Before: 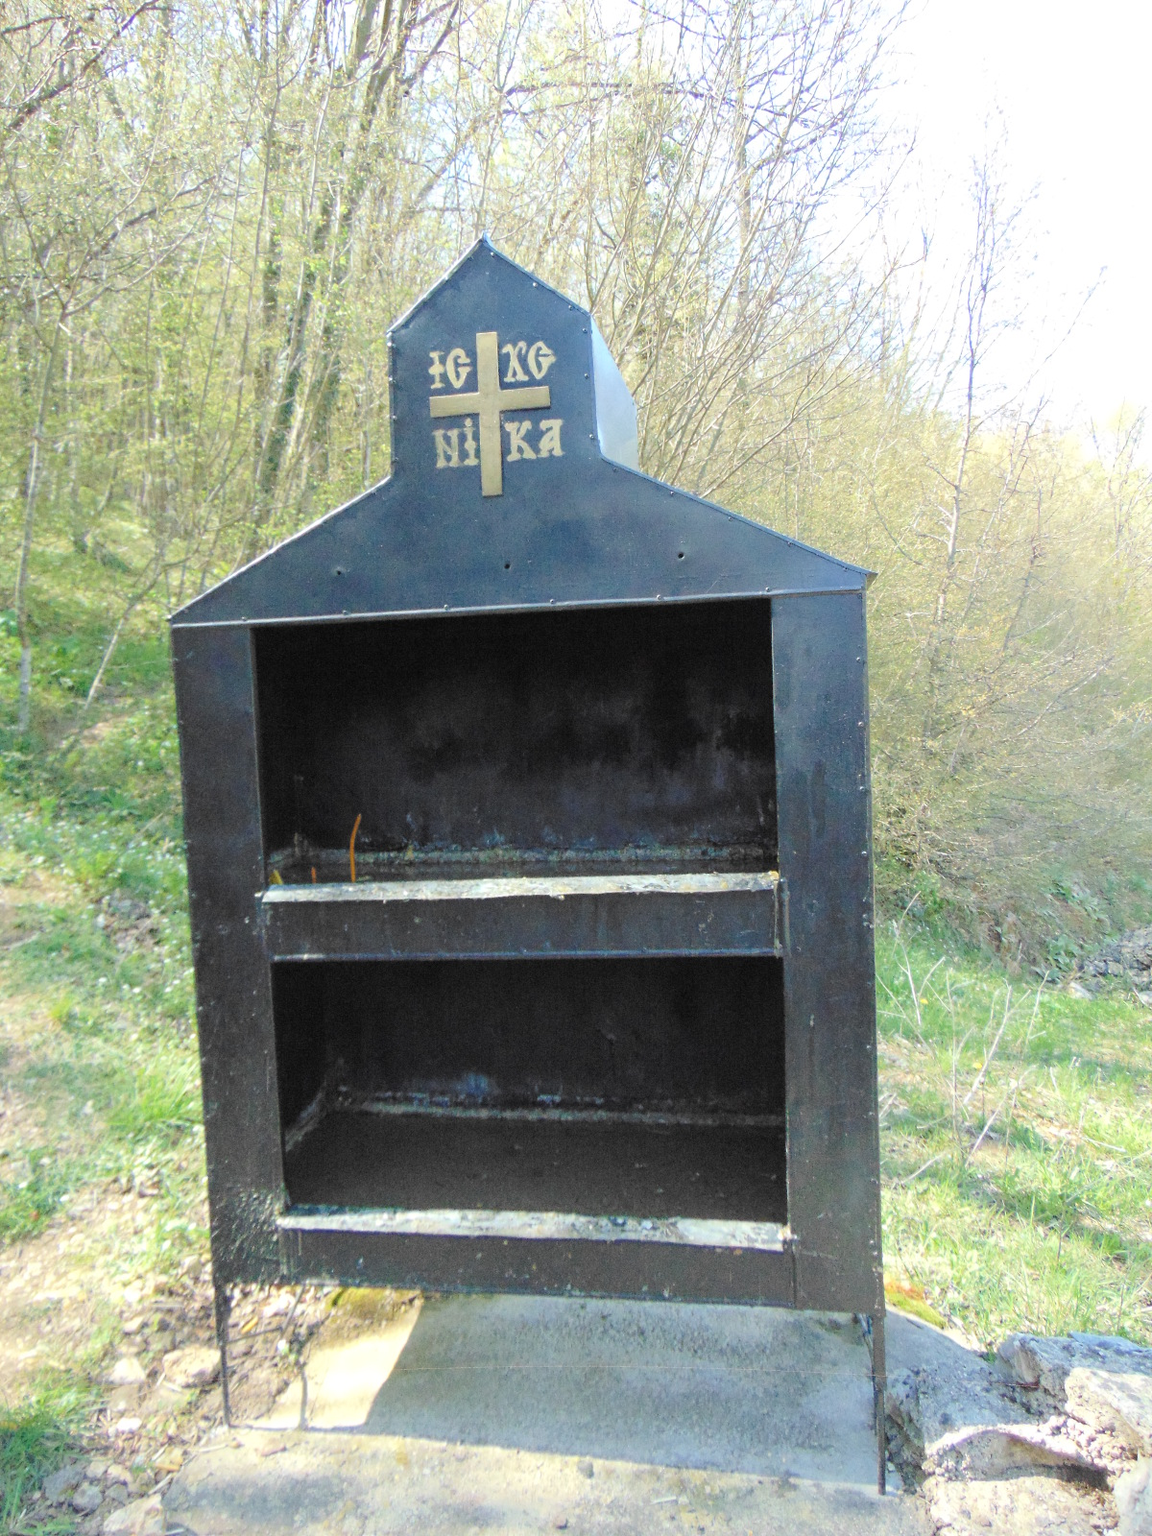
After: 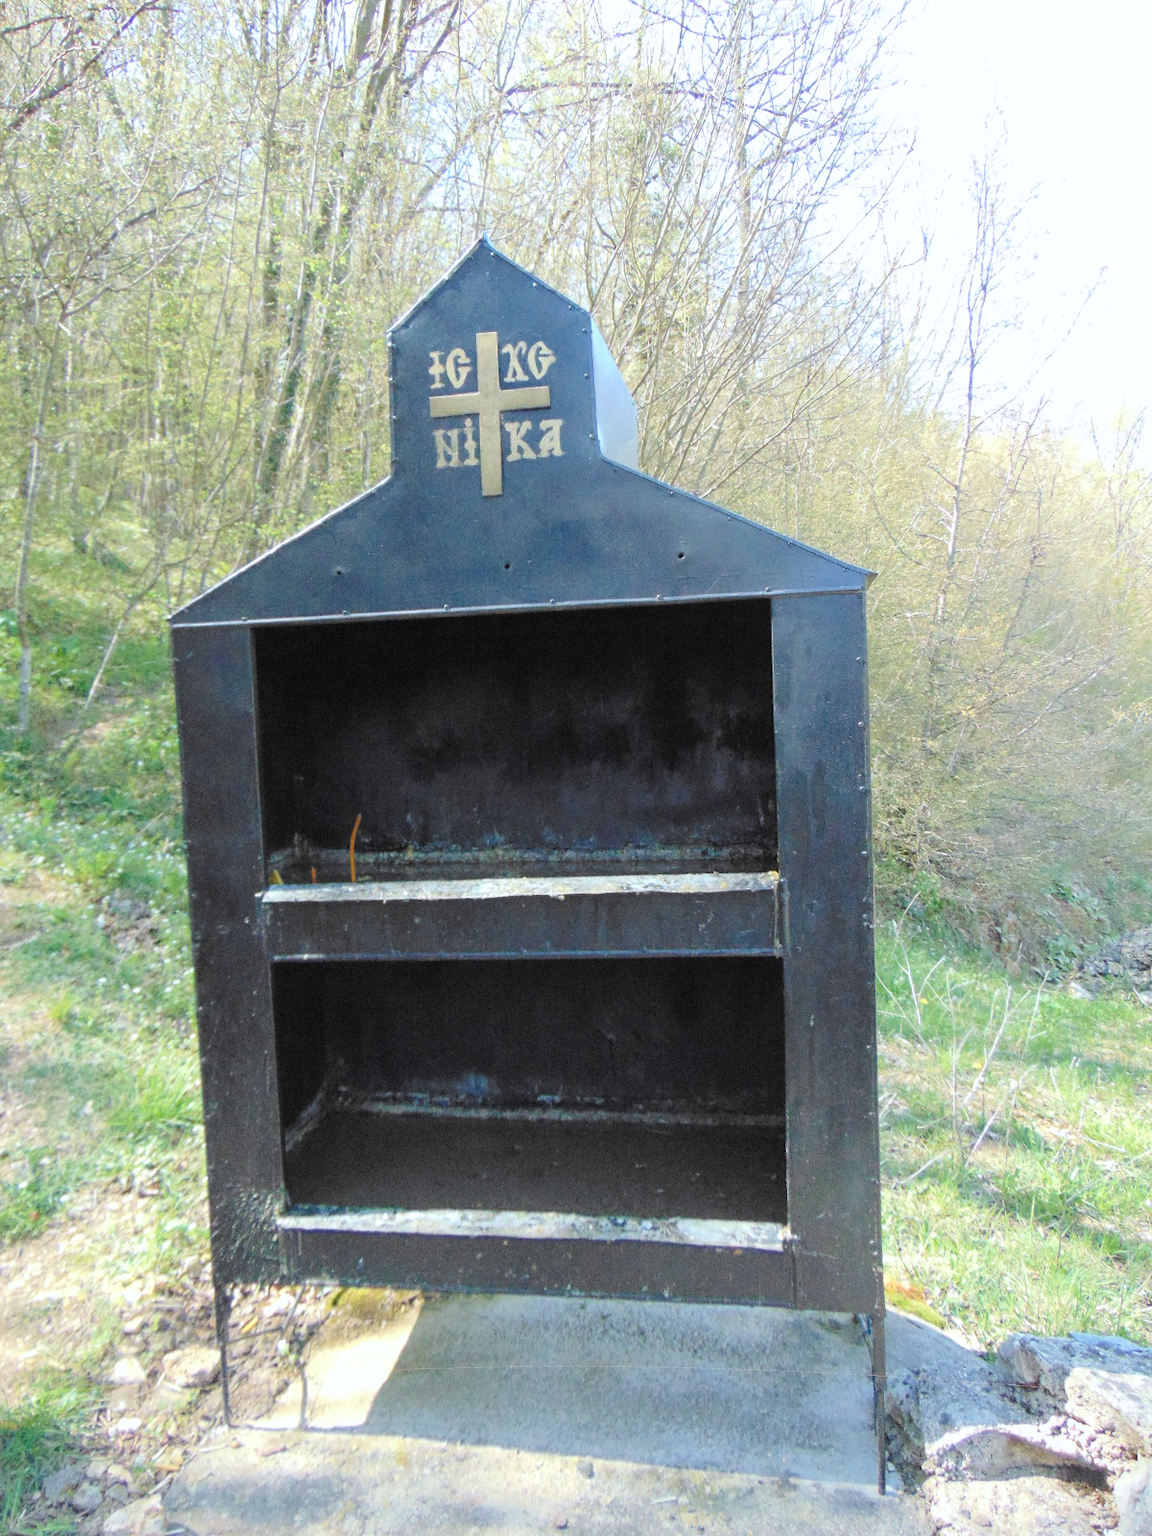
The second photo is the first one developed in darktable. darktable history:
color correction: highlights a* -0.092, highlights b* -5.71, shadows a* -0.123, shadows b* -0.083
